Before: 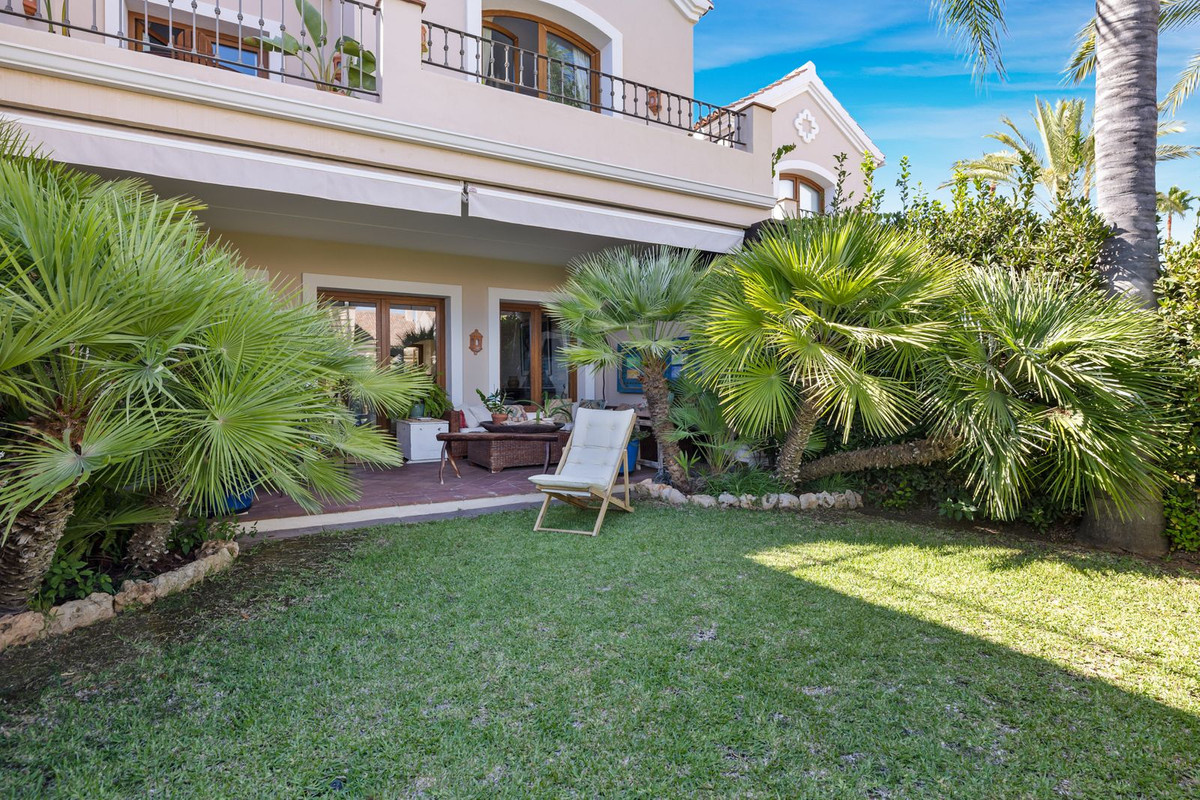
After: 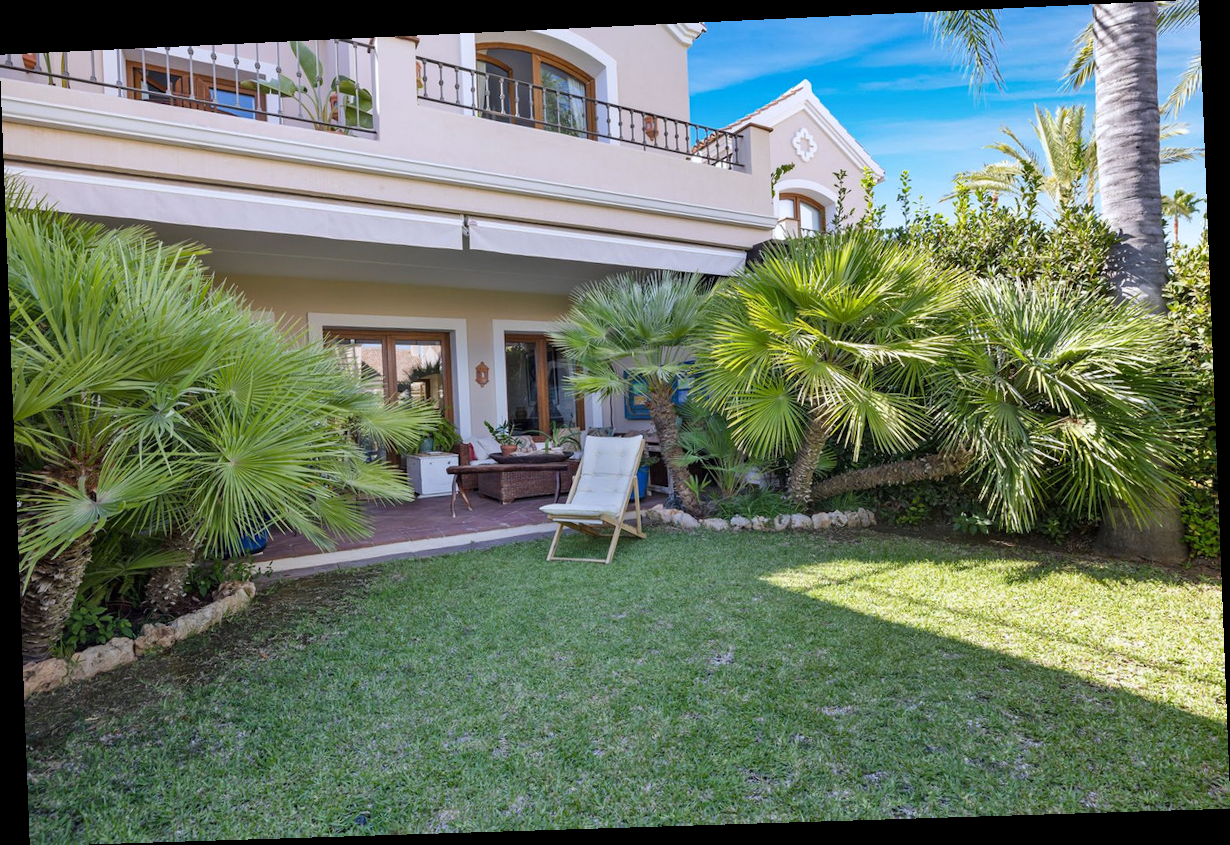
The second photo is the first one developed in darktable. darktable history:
white balance: red 0.983, blue 1.036
rotate and perspective: rotation -2.22°, lens shift (horizontal) -0.022, automatic cropping off
